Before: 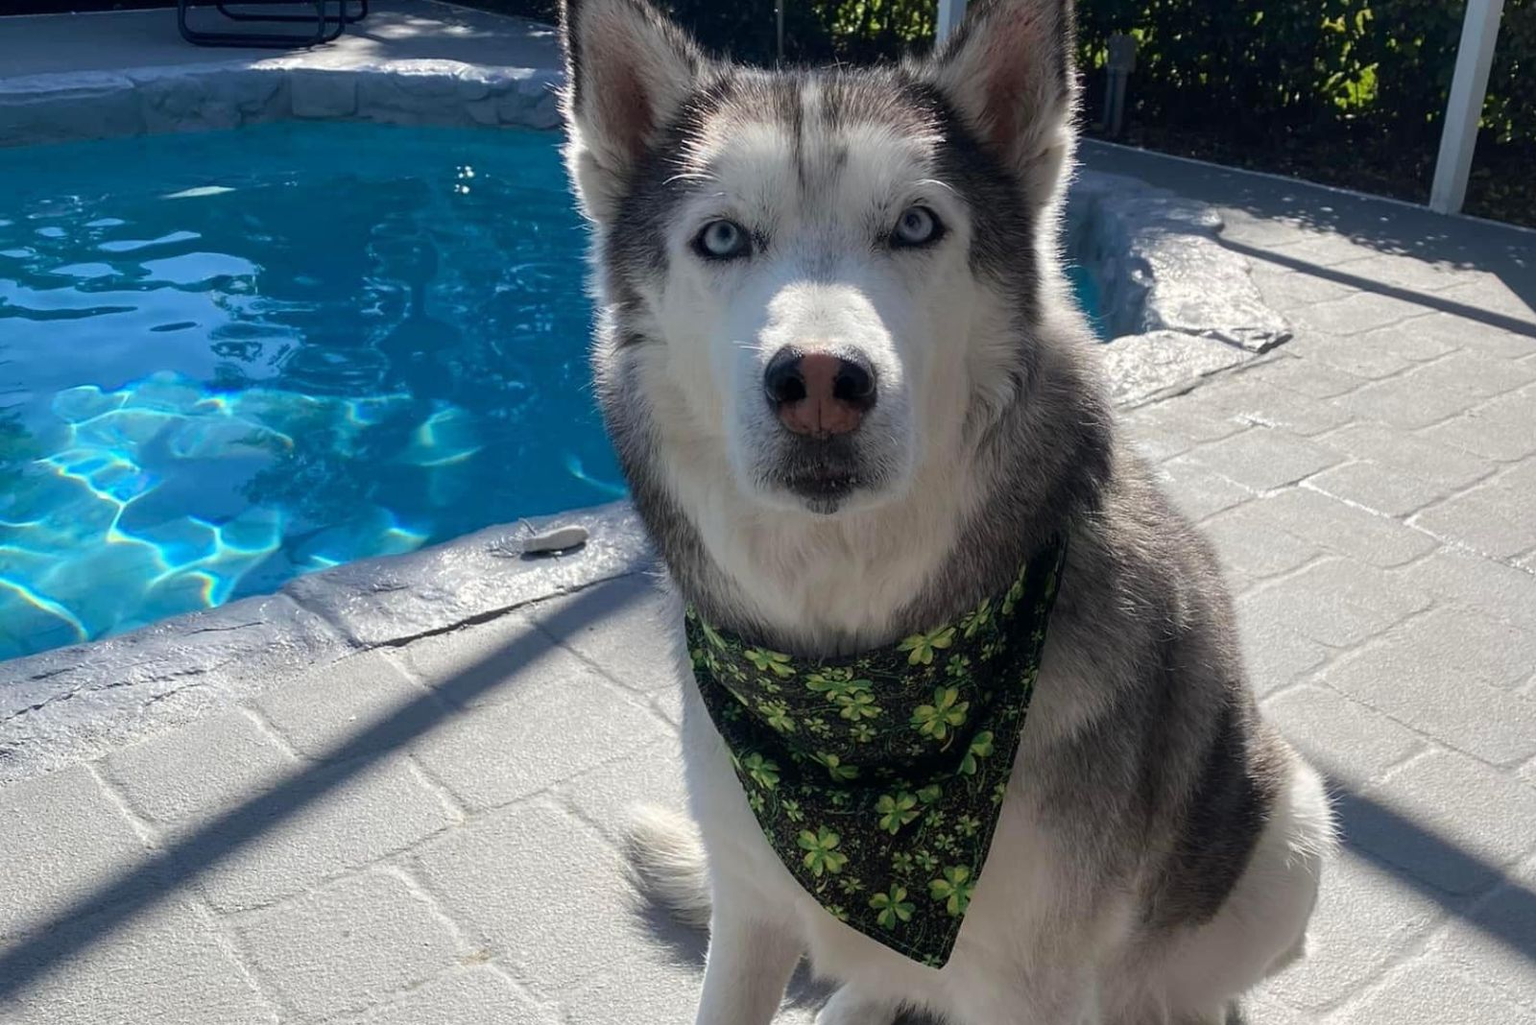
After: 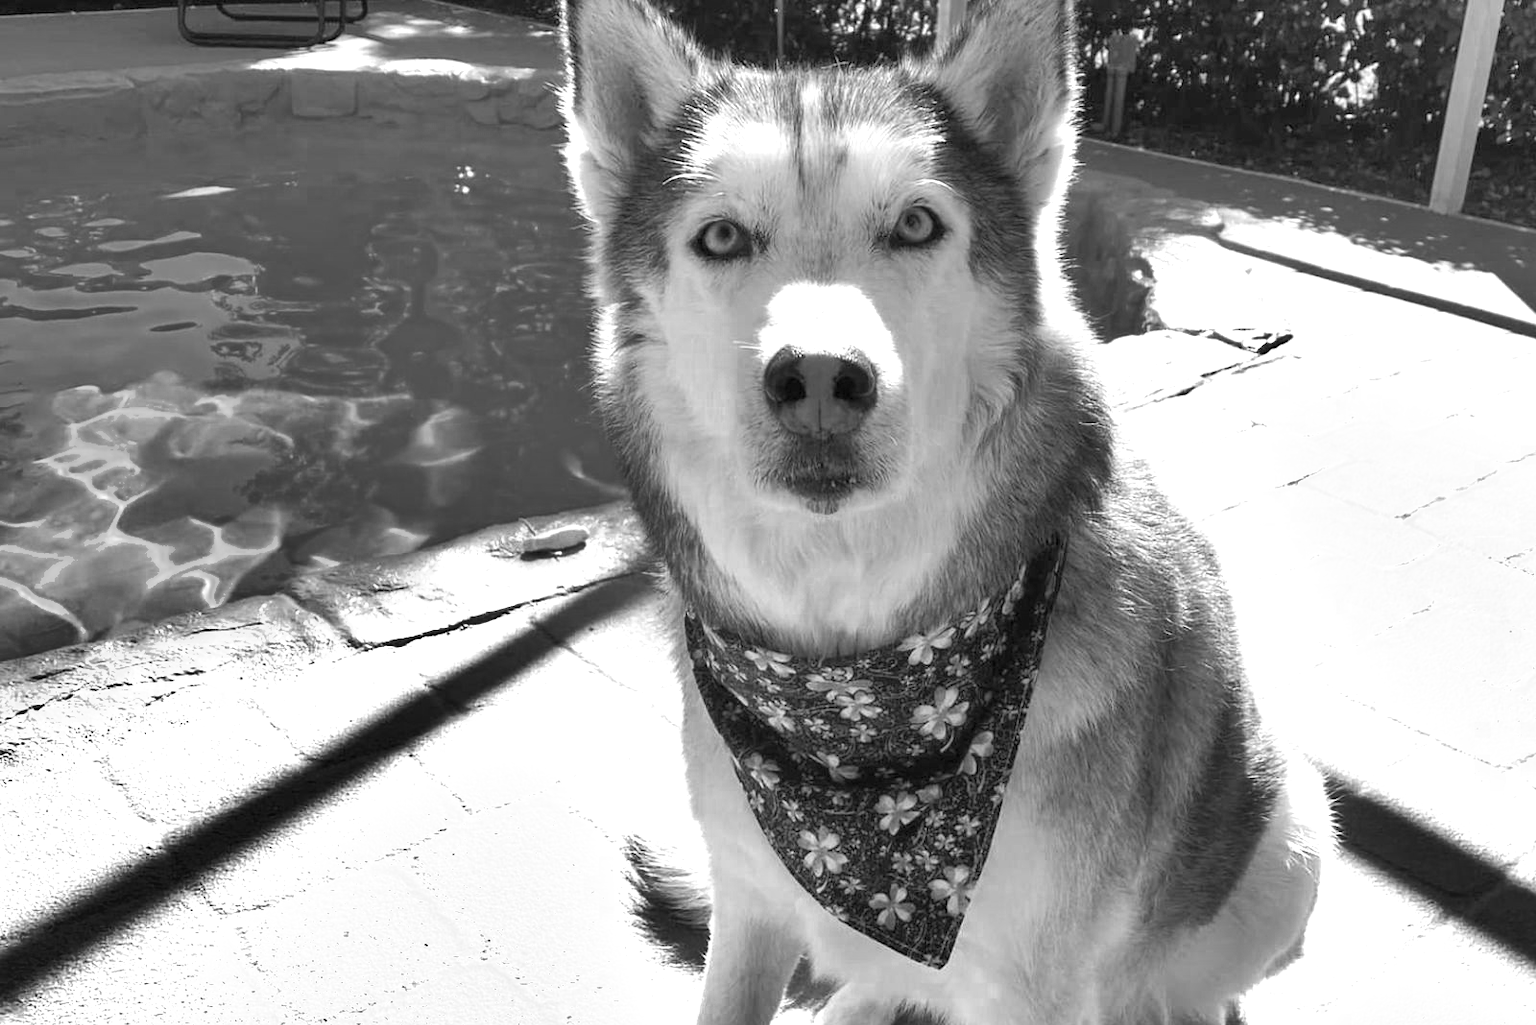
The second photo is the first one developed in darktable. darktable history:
contrast brightness saturation: brightness 0.143
exposure: exposure 1.221 EV, compensate exposure bias true, compensate highlight preservation false
color zones: curves: ch0 [(0.002, 0.593) (0.143, 0.417) (0.285, 0.541) (0.455, 0.289) (0.608, 0.327) (0.727, 0.283) (0.869, 0.571) (1, 0.603)]; ch1 [(0, 0) (0.143, 0) (0.286, 0) (0.429, 0) (0.571, 0) (0.714, 0) (0.857, 0)]
shadows and highlights: shadows 58.94, highlights -60.26, soften with gaussian
